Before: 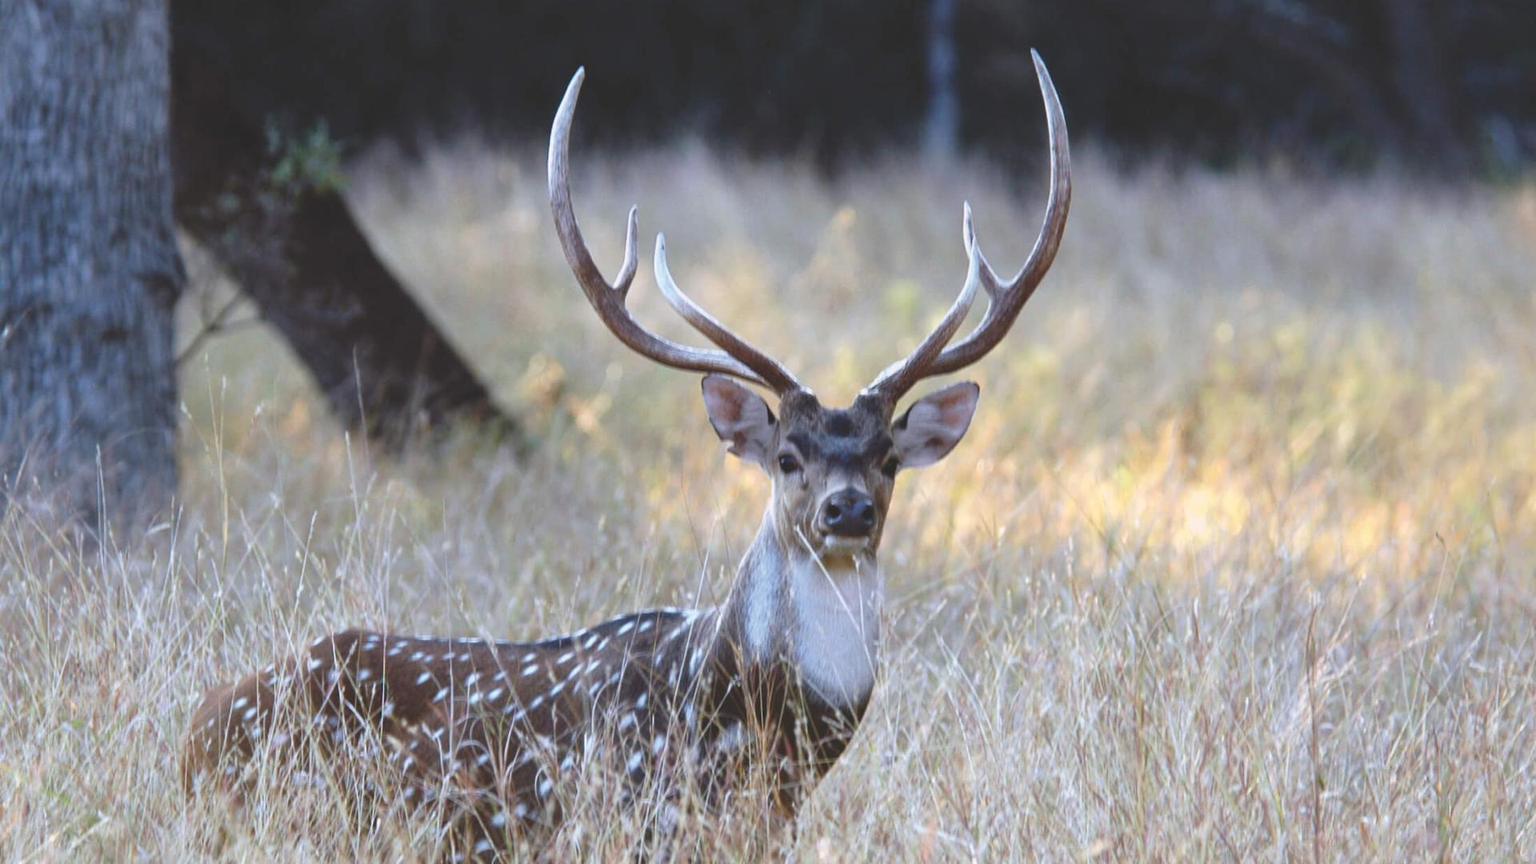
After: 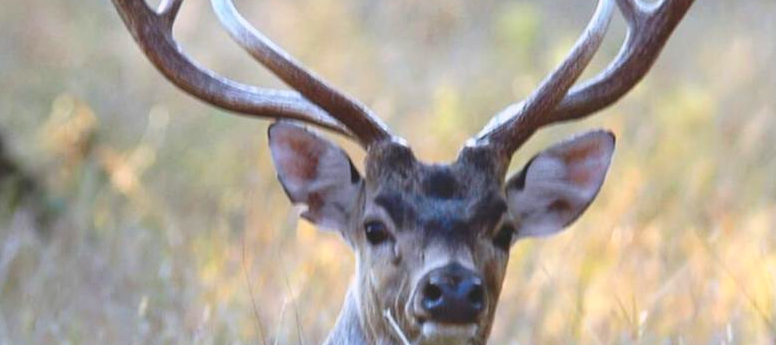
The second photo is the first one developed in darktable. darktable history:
crop: left 31.751%, top 32.172%, right 27.8%, bottom 35.83%
contrast brightness saturation: contrast 0.09, saturation 0.28
